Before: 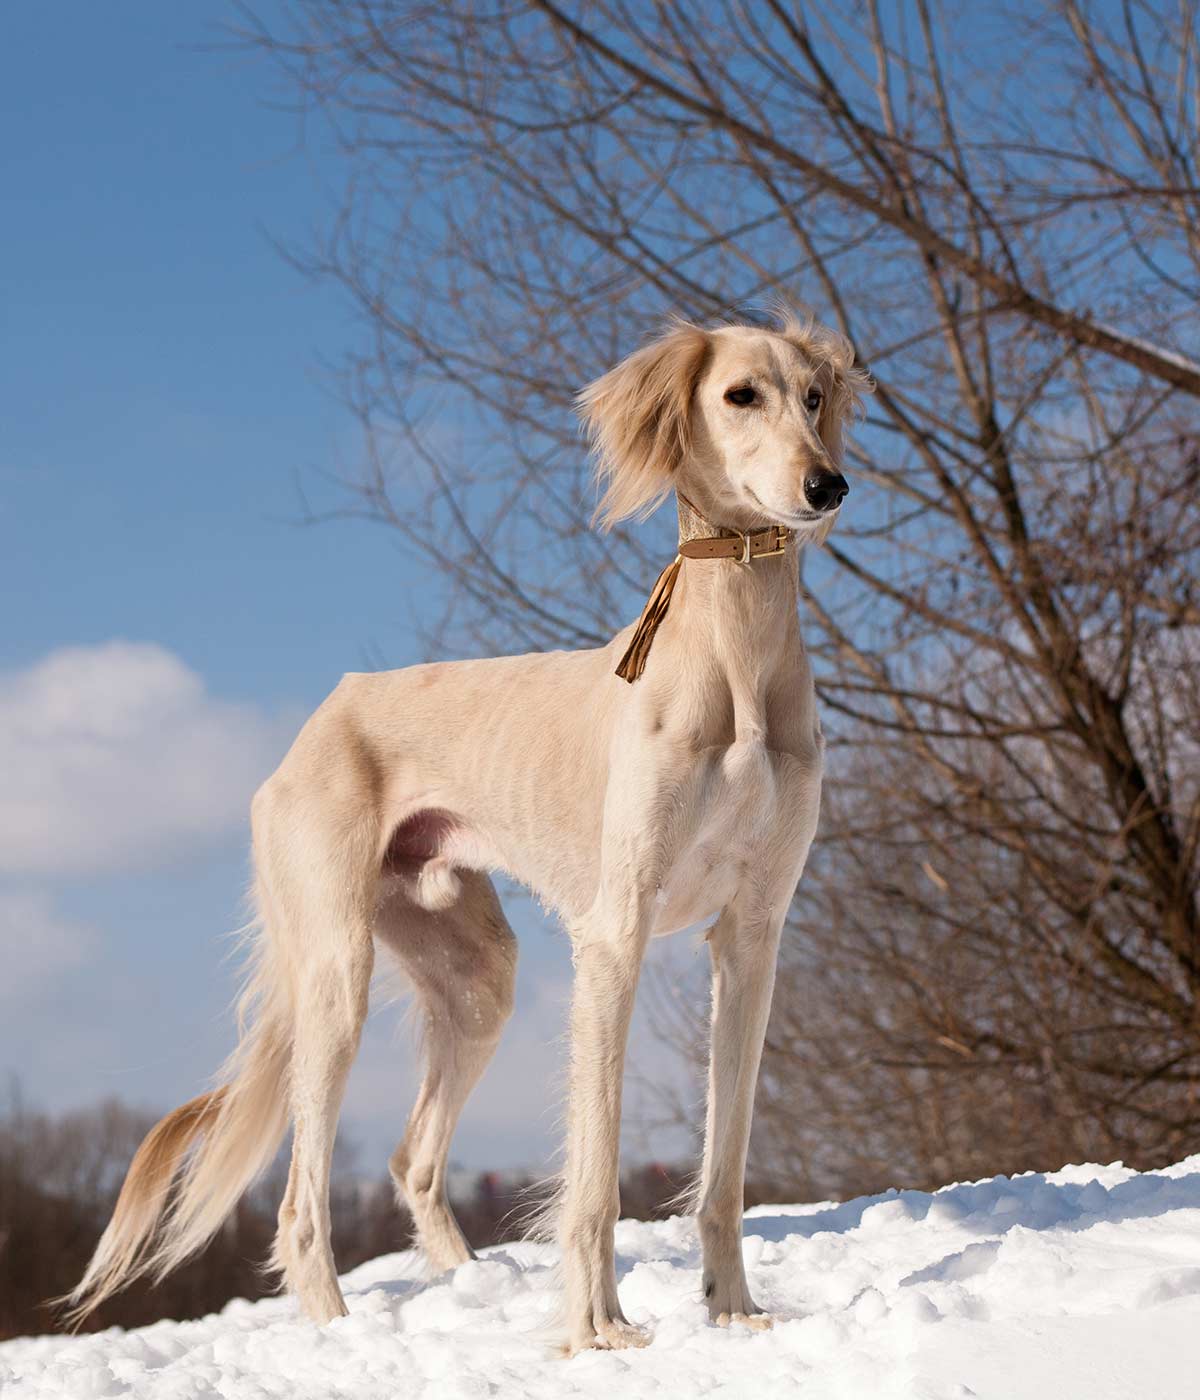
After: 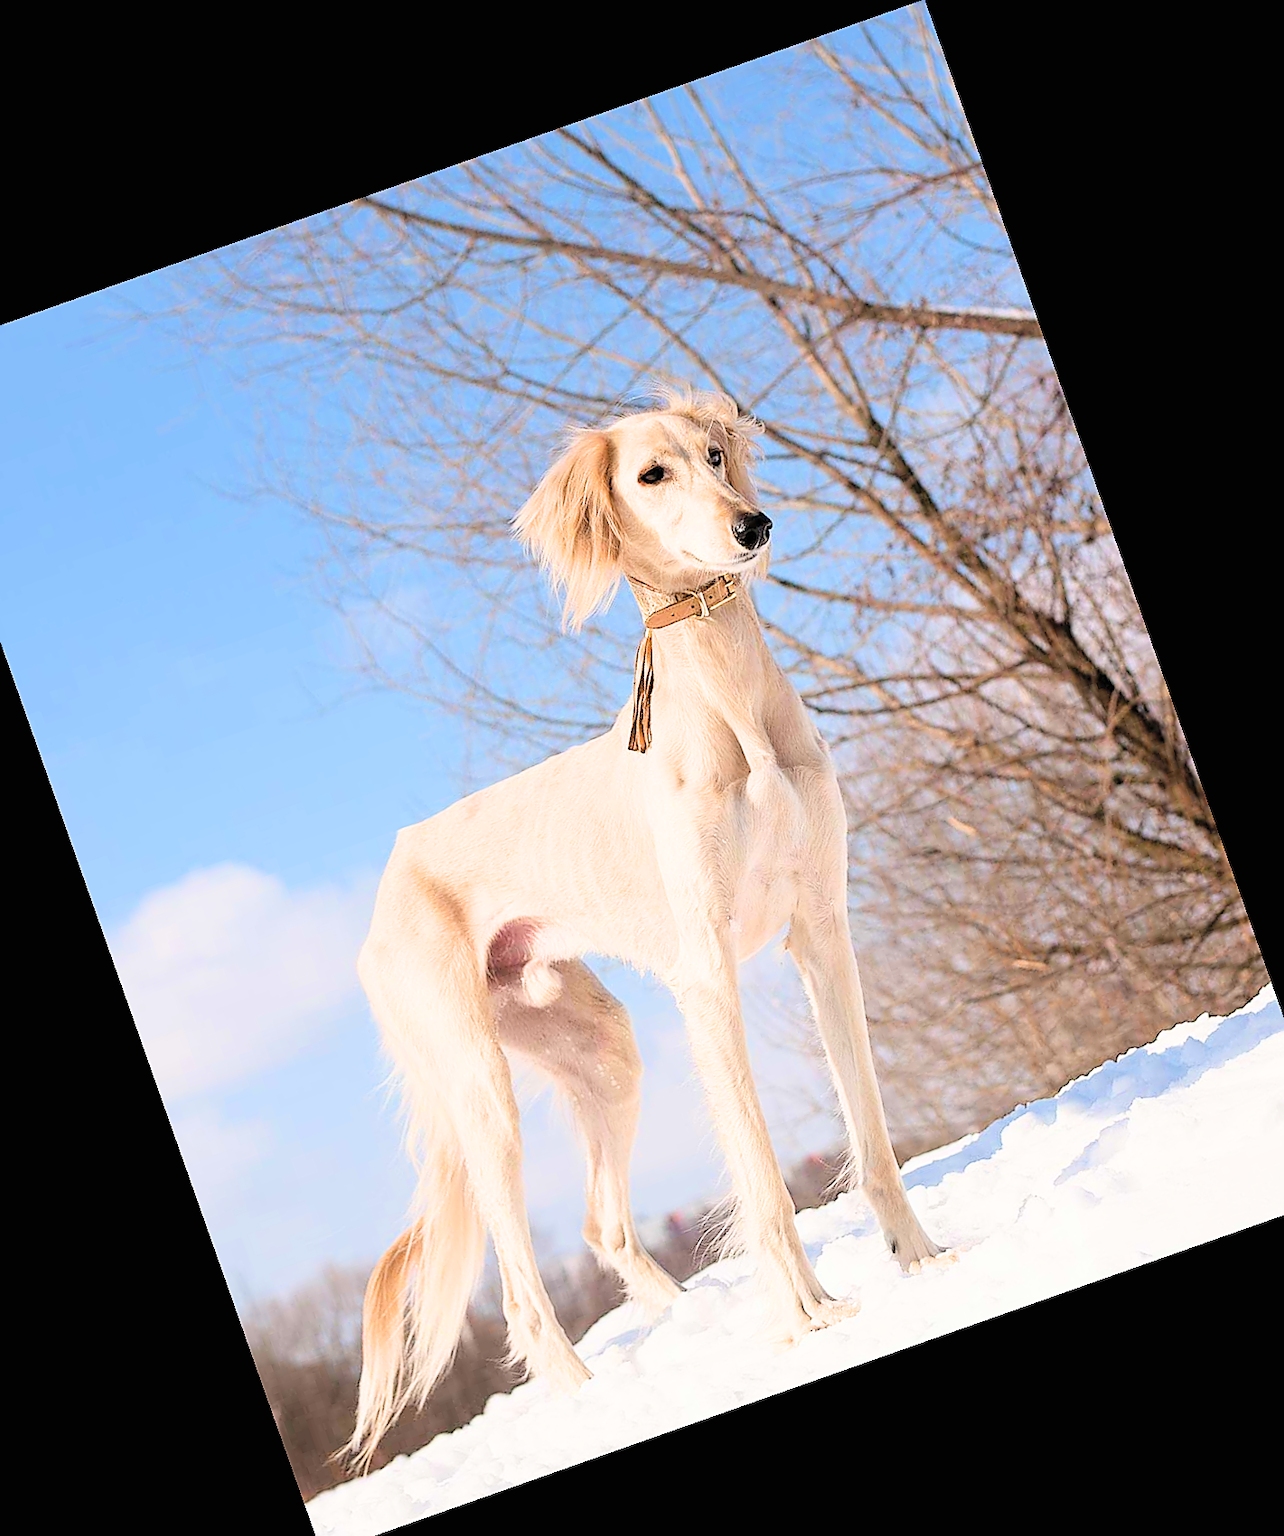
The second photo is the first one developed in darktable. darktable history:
contrast brightness saturation: brightness 0.13
exposure: black level correction 0, exposure 1.625 EV, compensate exposure bias true, compensate highlight preservation false
sharpen: radius 1.4, amount 1.25, threshold 0.7
crop and rotate: angle 19.43°, left 6.812%, right 4.125%, bottom 1.087%
filmic rgb: black relative exposure -7.65 EV, white relative exposure 4.56 EV, hardness 3.61, color science v6 (2022)
